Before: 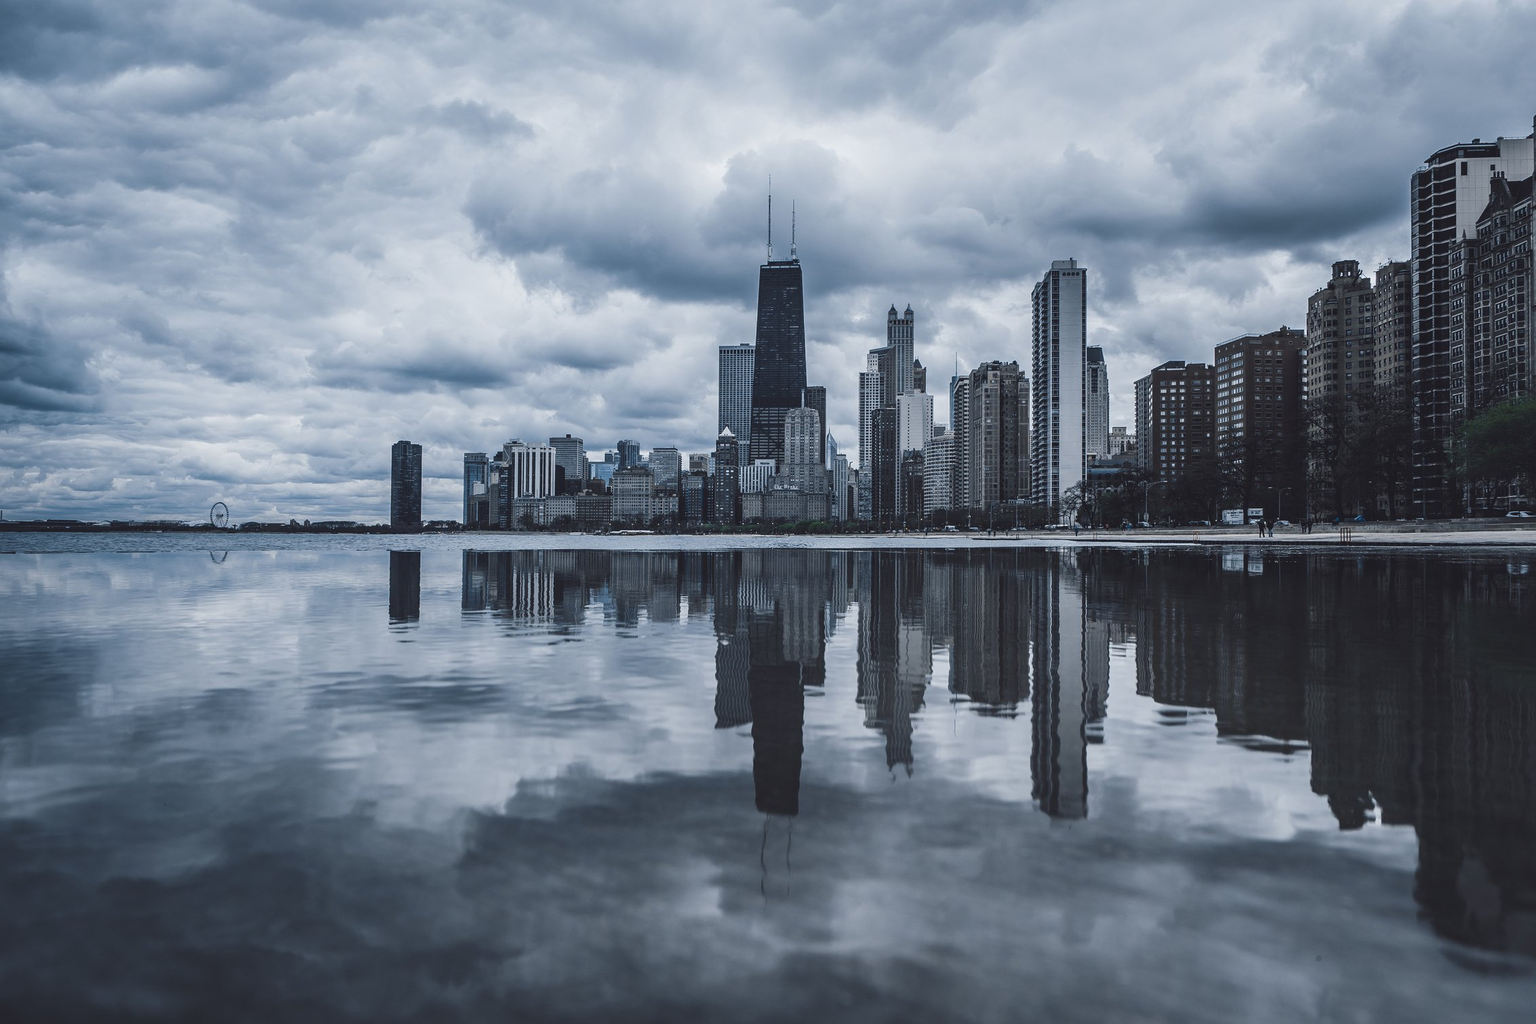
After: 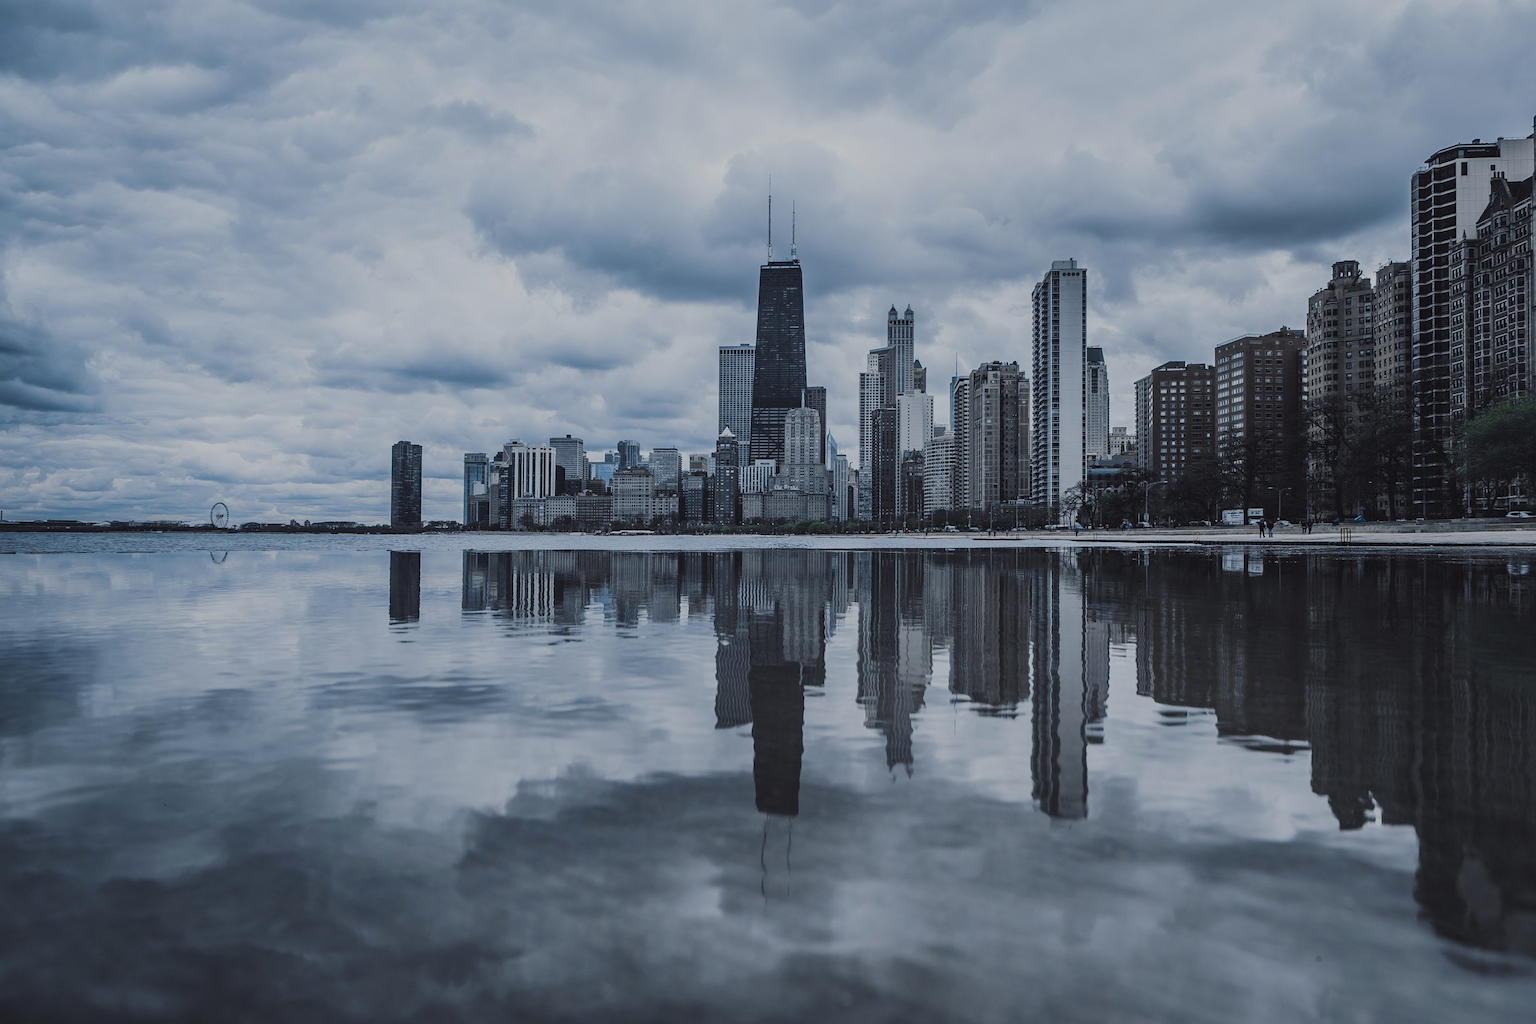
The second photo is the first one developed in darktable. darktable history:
filmic rgb: black relative exposure -8.81 EV, white relative exposure 4.98 EV, target black luminance 0%, hardness 3.78, latitude 66.57%, contrast 0.819, highlights saturation mix 10.9%, shadows ↔ highlights balance 20.48%, add noise in highlights 0, preserve chrominance luminance Y, color science v3 (2019), use custom middle-gray values true, contrast in highlights soft
